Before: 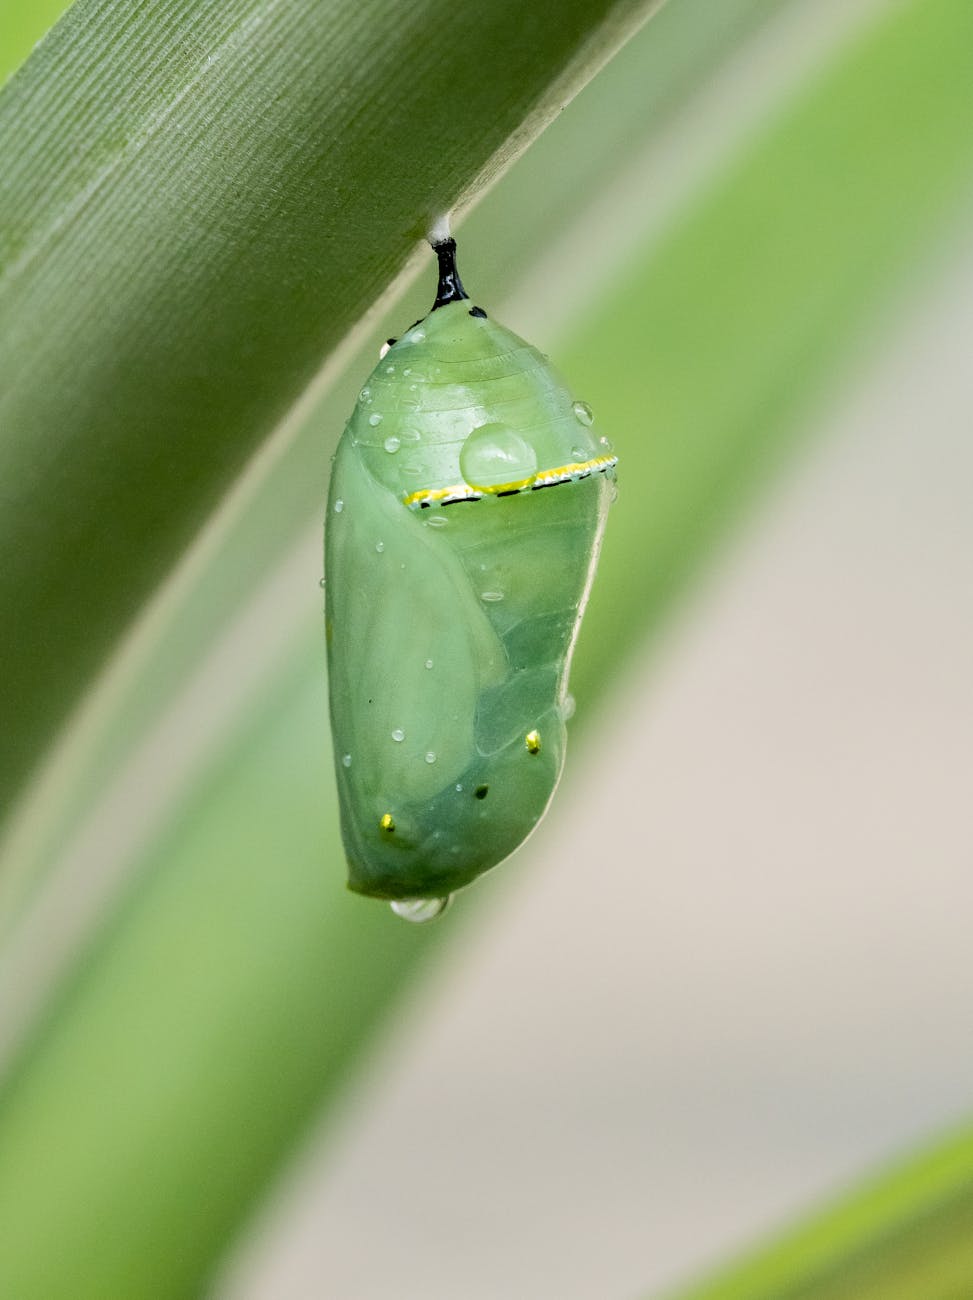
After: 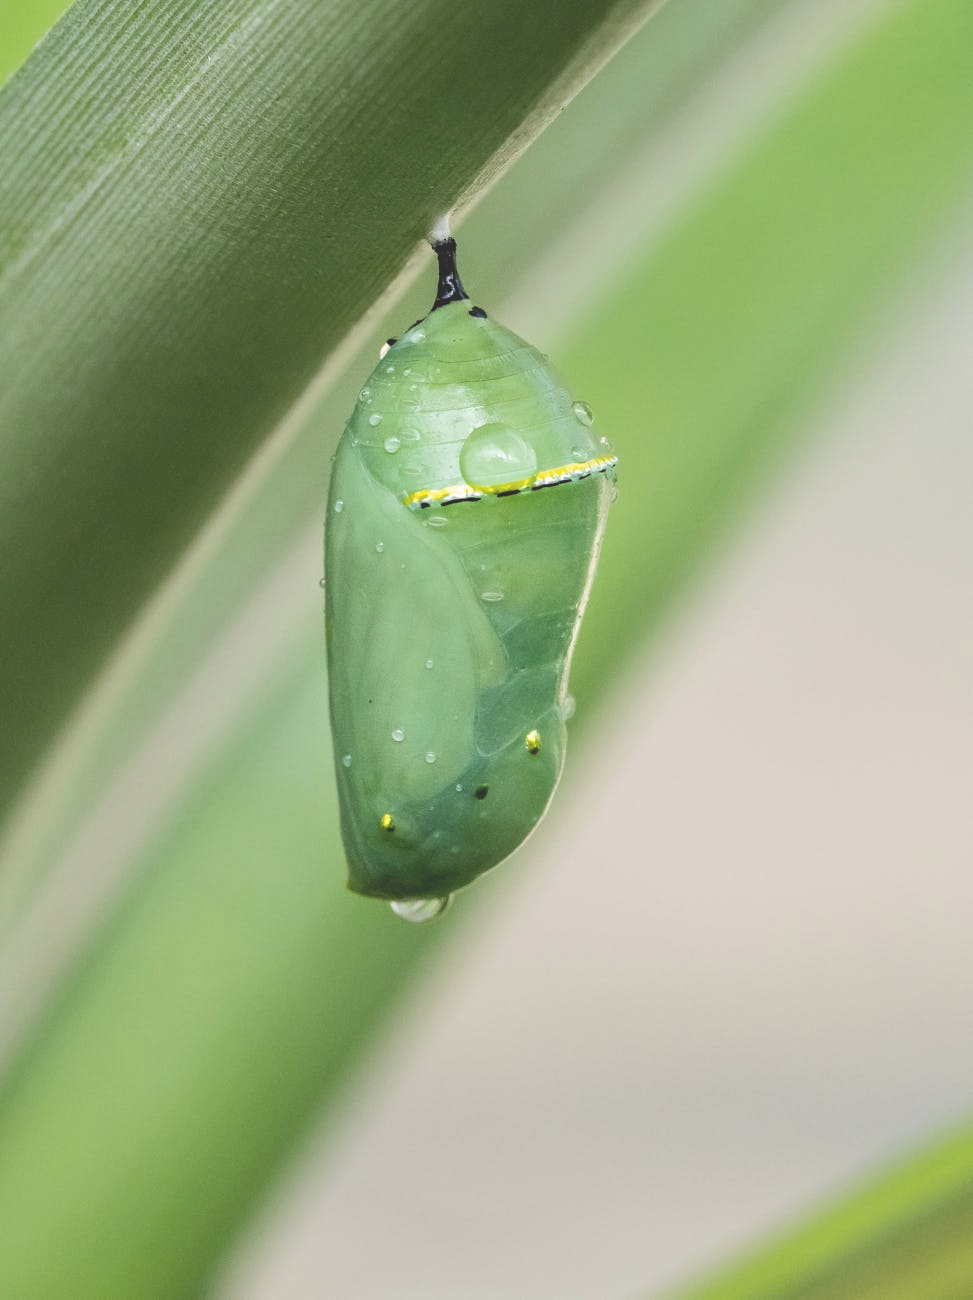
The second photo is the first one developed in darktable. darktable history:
exposure: black level correction -0.027, compensate exposure bias true, compensate highlight preservation false
